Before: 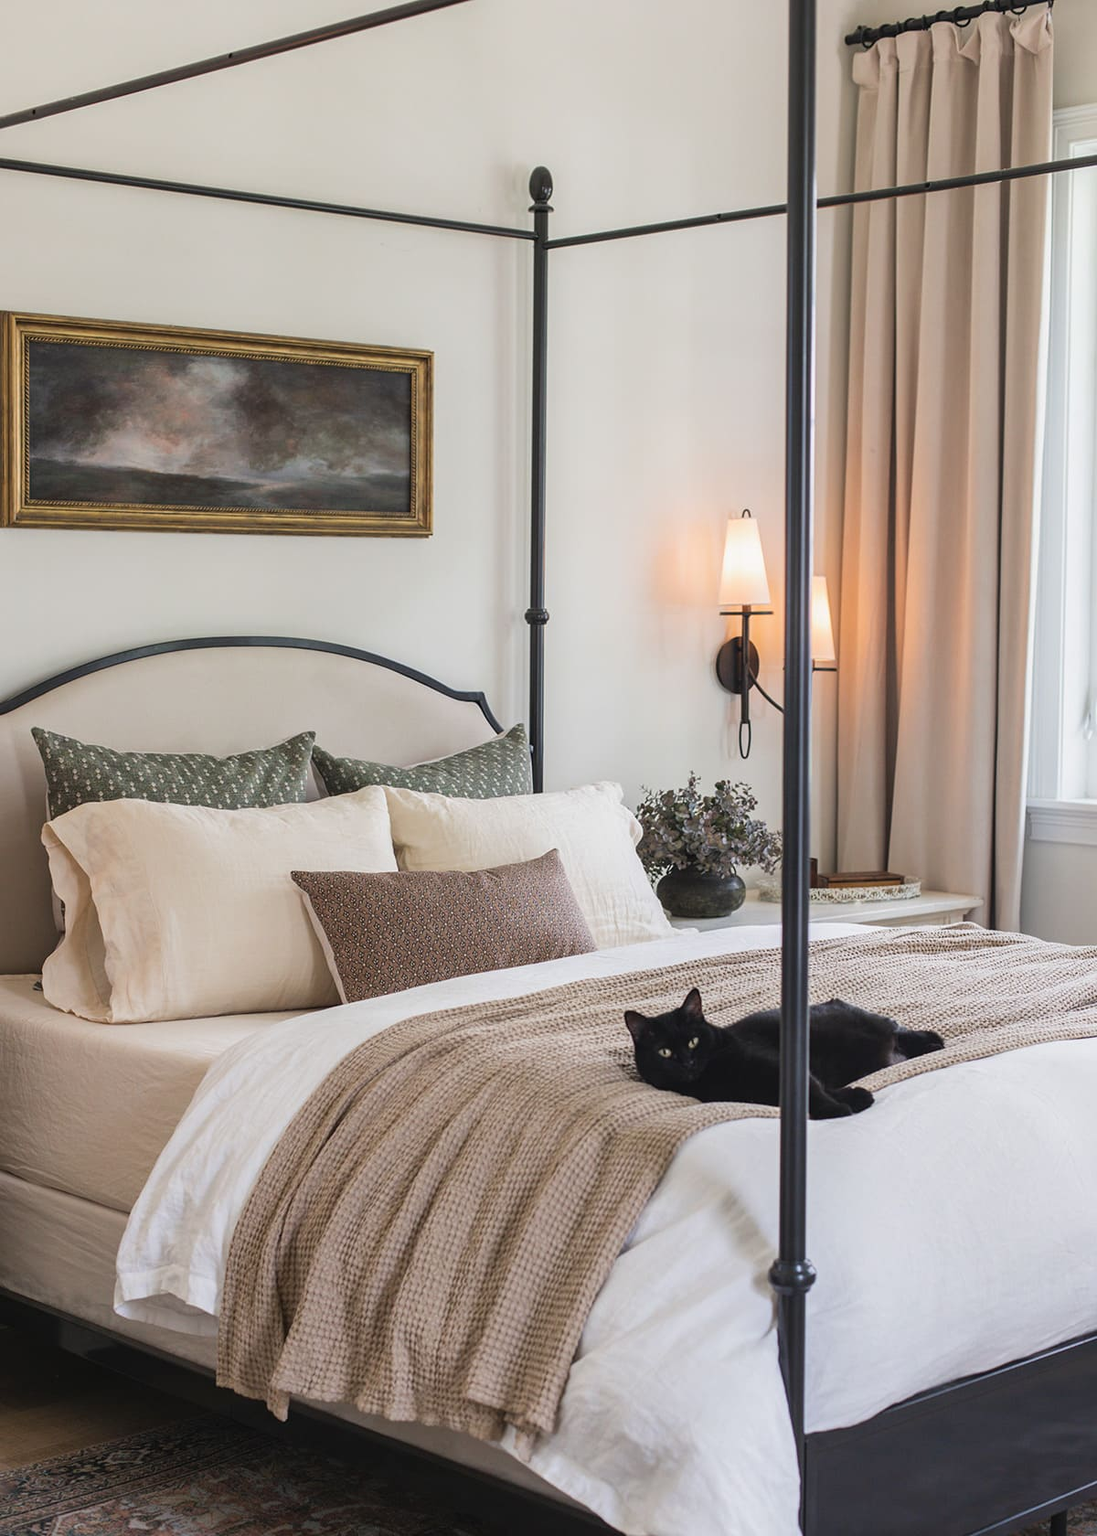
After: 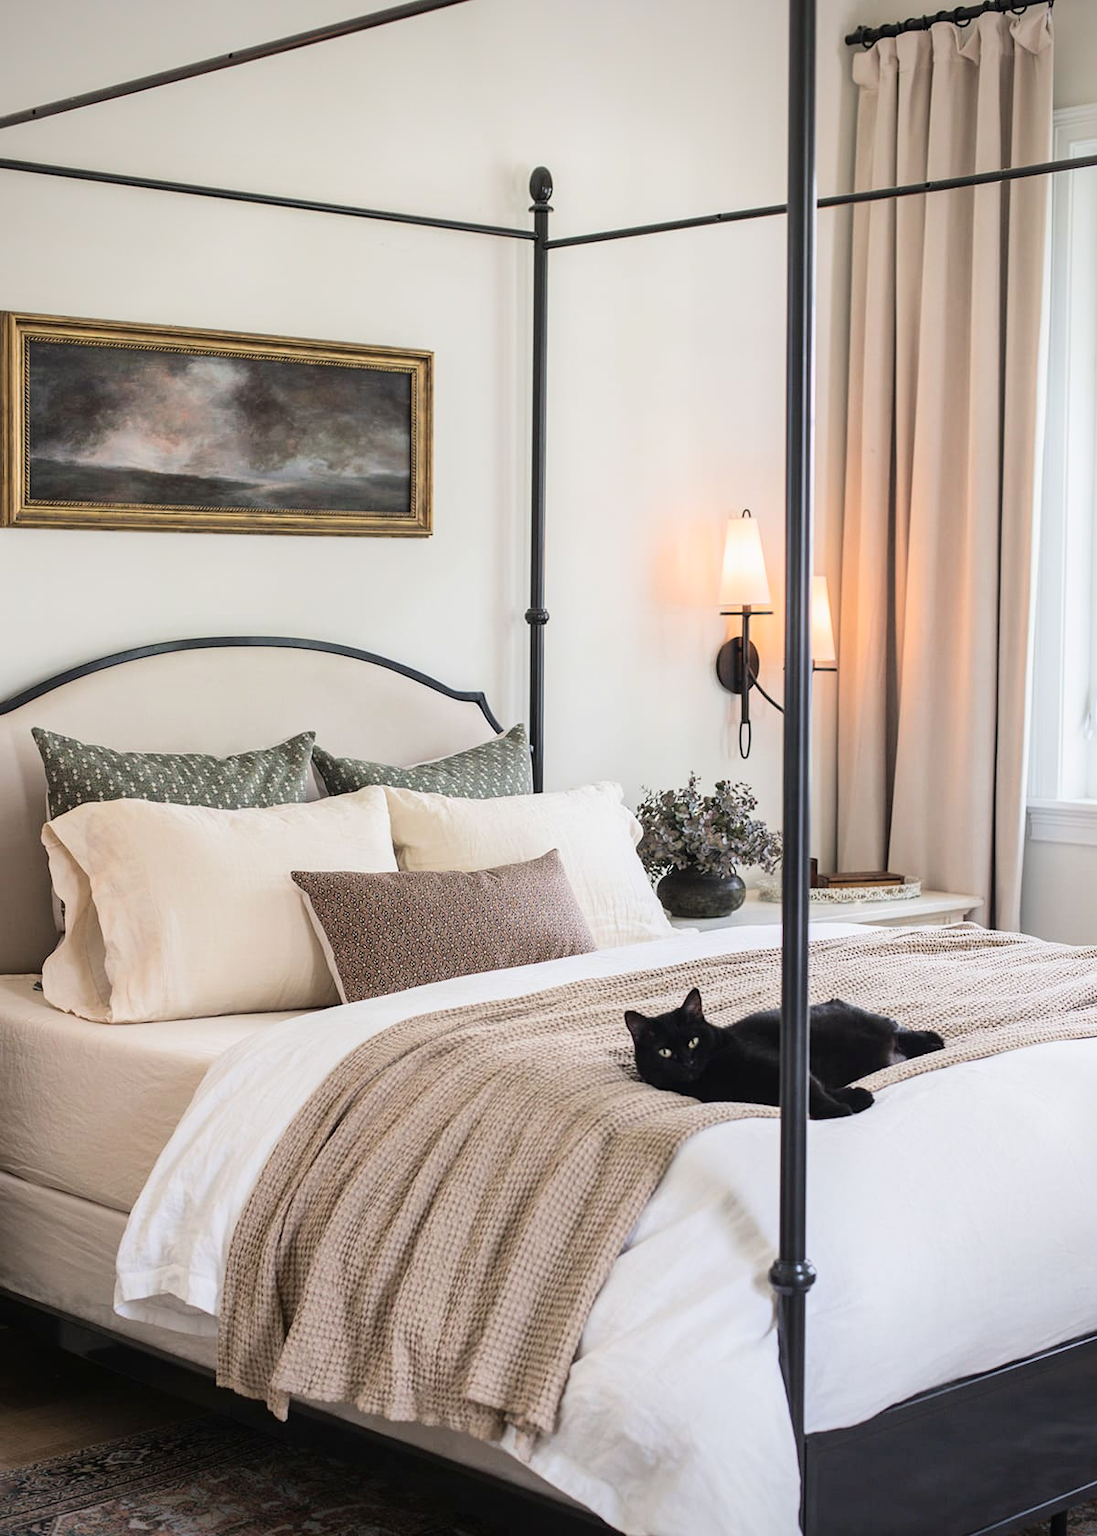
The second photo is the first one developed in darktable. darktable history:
vignetting: fall-off radius 63.73%, brightness -0.607, saturation -0.002, unbound false
tone curve: curves: ch0 [(0, 0) (0.004, 0.001) (0.133, 0.112) (0.325, 0.362) (0.832, 0.893) (1, 1)], color space Lab, independent channels, preserve colors none
